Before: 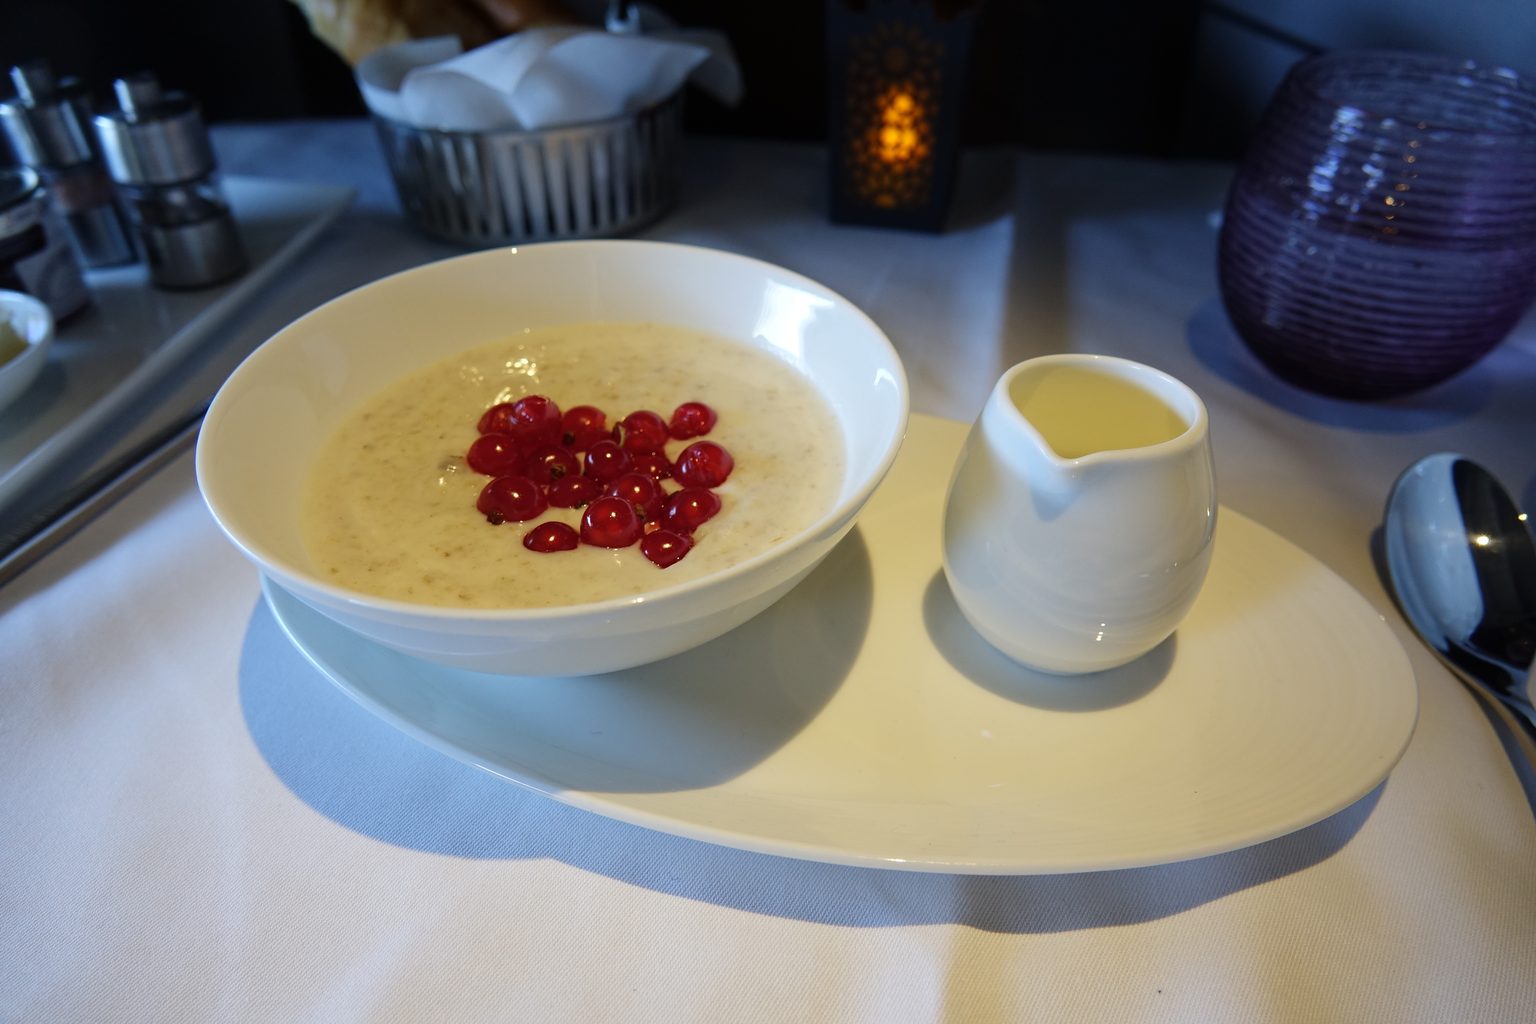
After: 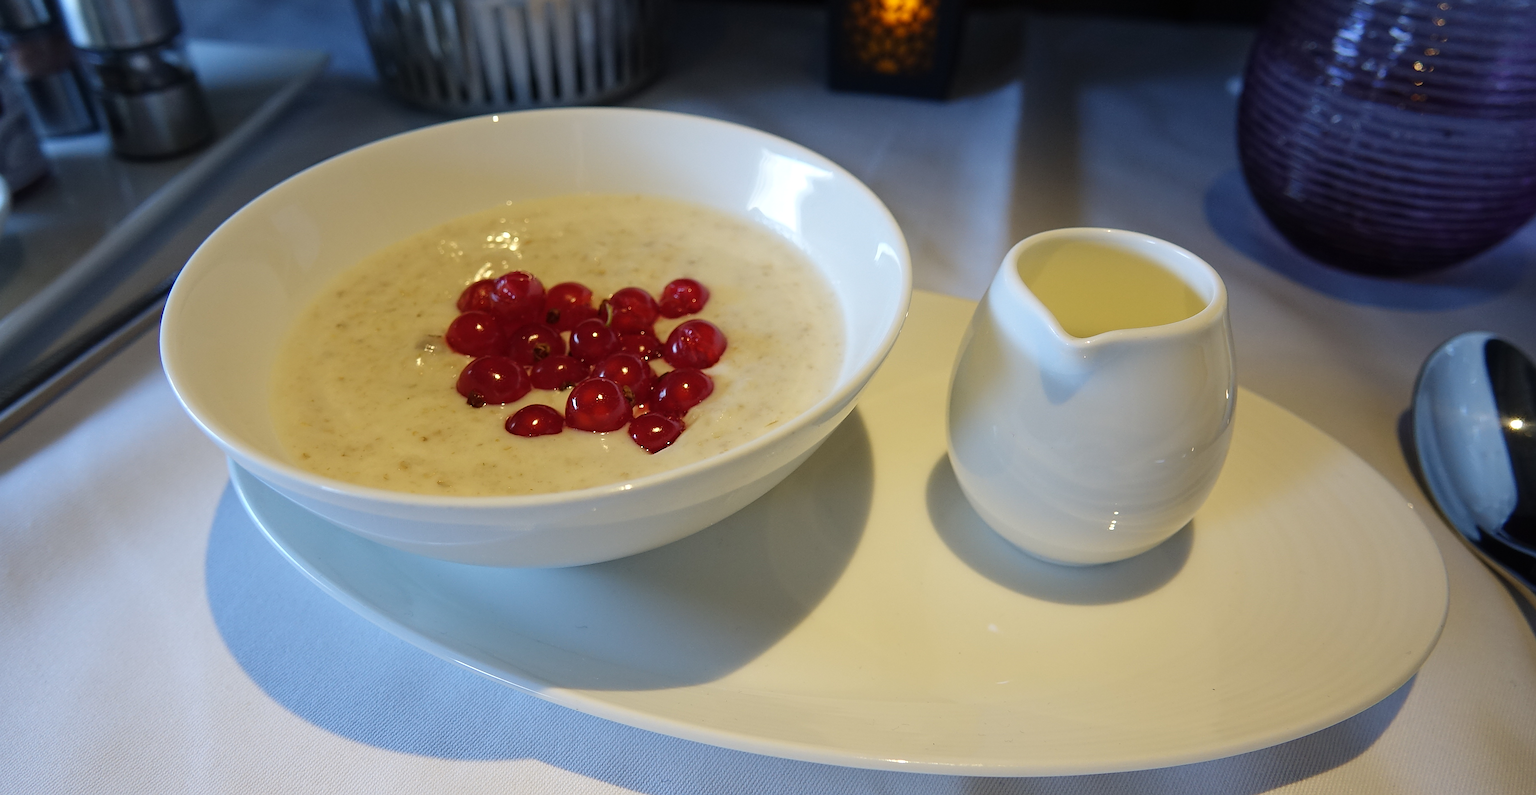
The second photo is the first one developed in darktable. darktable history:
sharpen: on, module defaults
crop and rotate: left 2.894%, top 13.536%, right 2.216%, bottom 12.751%
